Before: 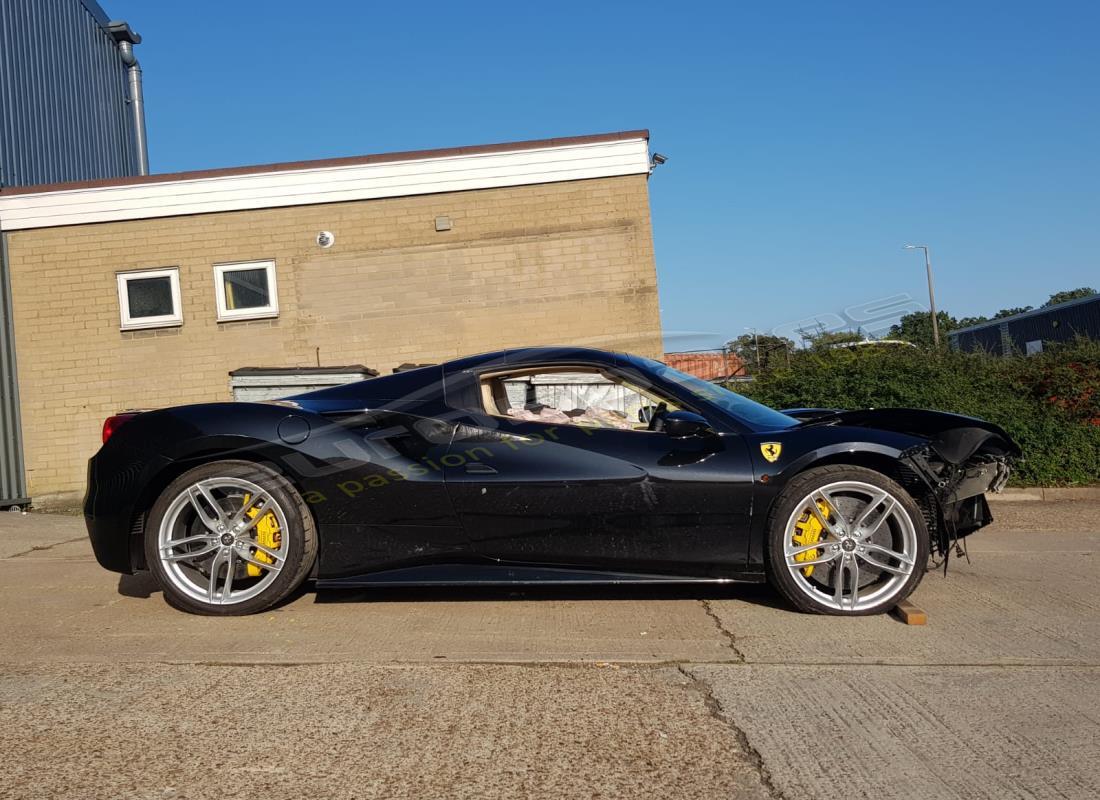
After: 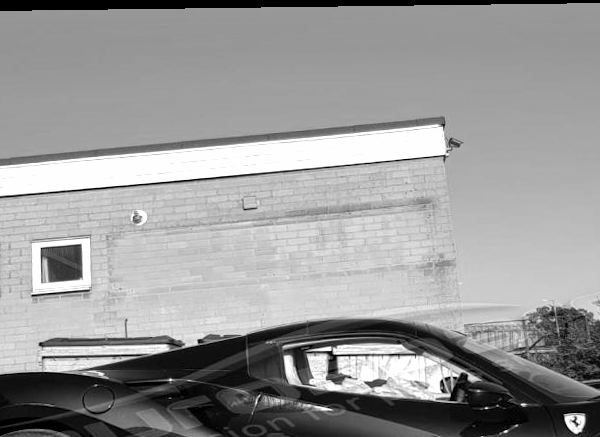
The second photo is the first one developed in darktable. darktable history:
exposure: black level correction 0.001, exposure 0.5 EV, compensate exposure bias true, compensate highlight preservation false
white balance: red 1.009, blue 1.027
crop: left 19.556%, right 30.401%, bottom 46.458%
shadows and highlights: low approximation 0.01, soften with gaussian
monochrome: on, module defaults
rotate and perspective: rotation 0.128°, lens shift (vertical) -0.181, lens shift (horizontal) -0.044, shear 0.001, automatic cropping off
tone equalizer: on, module defaults
